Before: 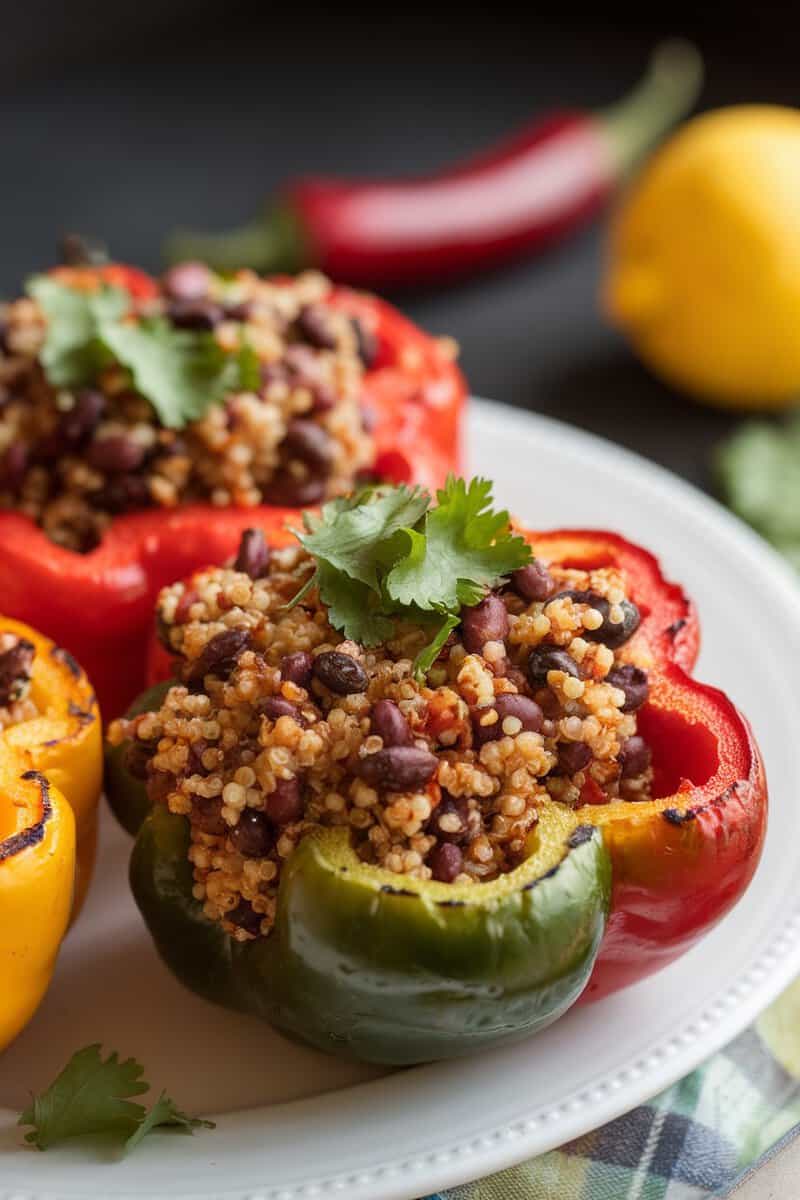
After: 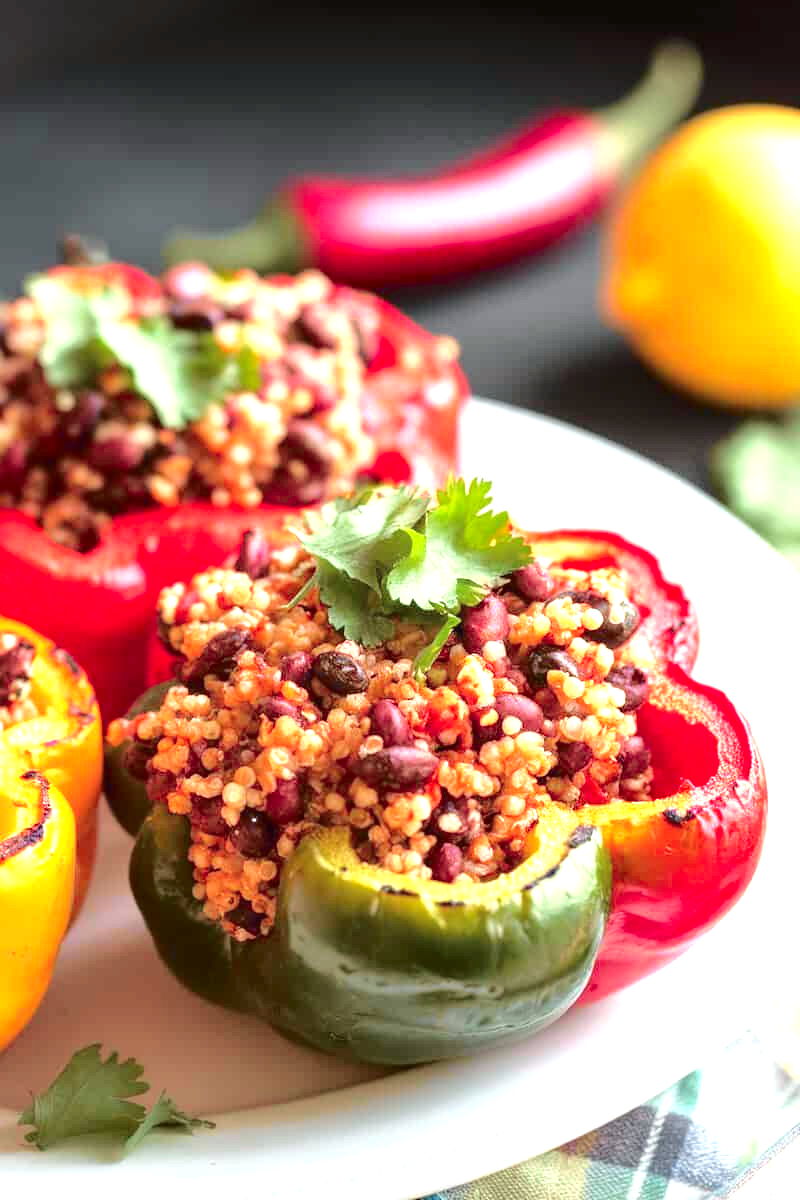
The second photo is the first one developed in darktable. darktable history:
tone curve: curves: ch0 [(0, 0.003) (0.211, 0.174) (0.482, 0.519) (0.843, 0.821) (0.992, 0.971)]; ch1 [(0, 0) (0.276, 0.206) (0.393, 0.364) (0.482, 0.477) (0.506, 0.5) (0.523, 0.523) (0.572, 0.592) (0.695, 0.767) (1, 1)]; ch2 [(0, 0) (0.438, 0.456) (0.498, 0.497) (0.536, 0.527) (0.562, 0.584) (0.619, 0.602) (0.698, 0.698) (1, 1)], color space Lab, independent channels, preserve colors none
exposure: black level correction 0, exposure 1.409 EV, compensate exposure bias true, compensate highlight preservation false
